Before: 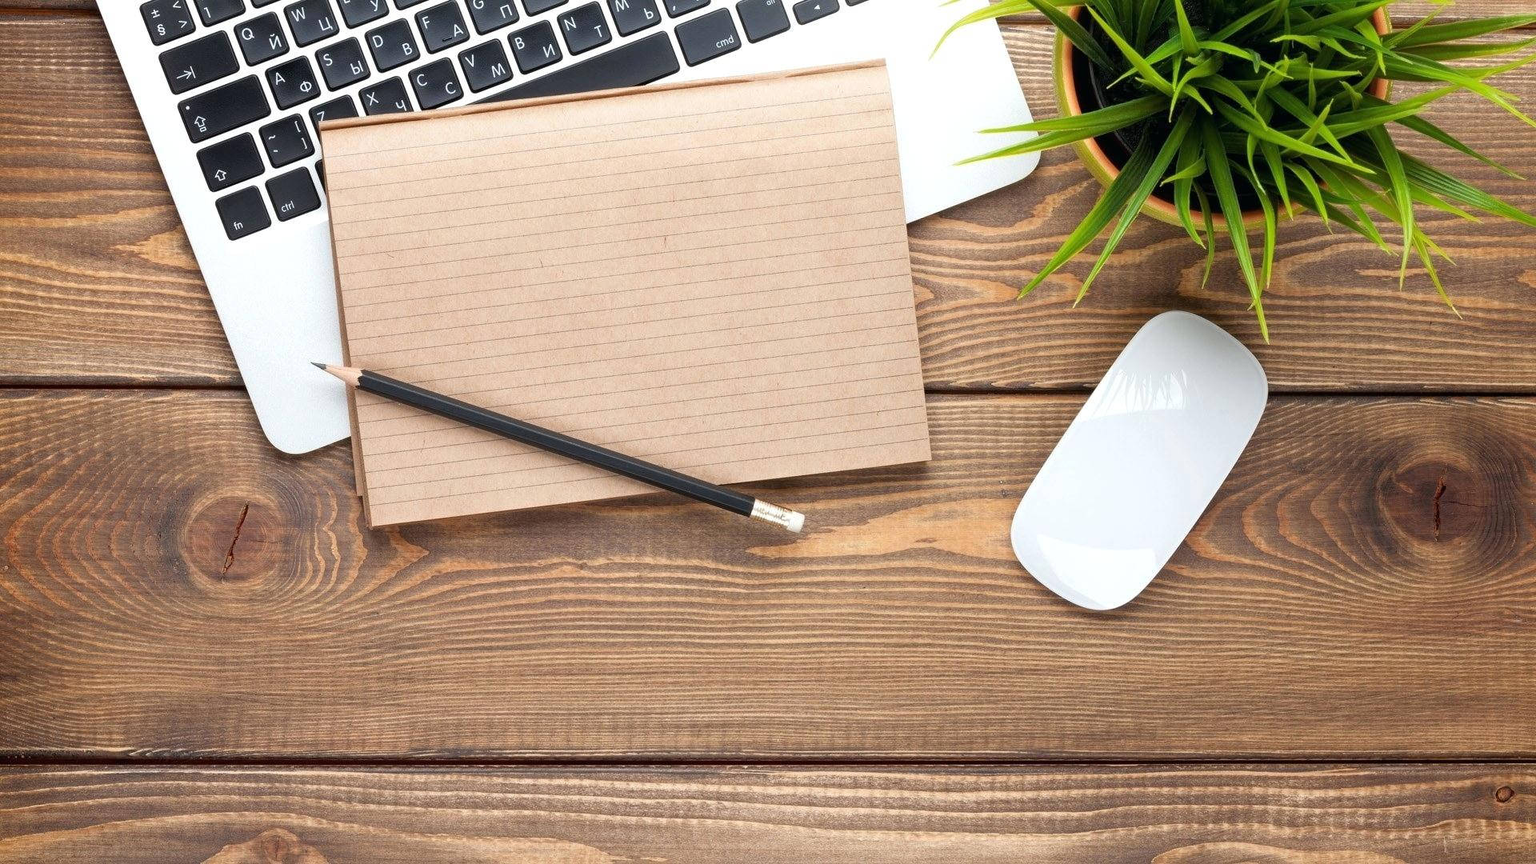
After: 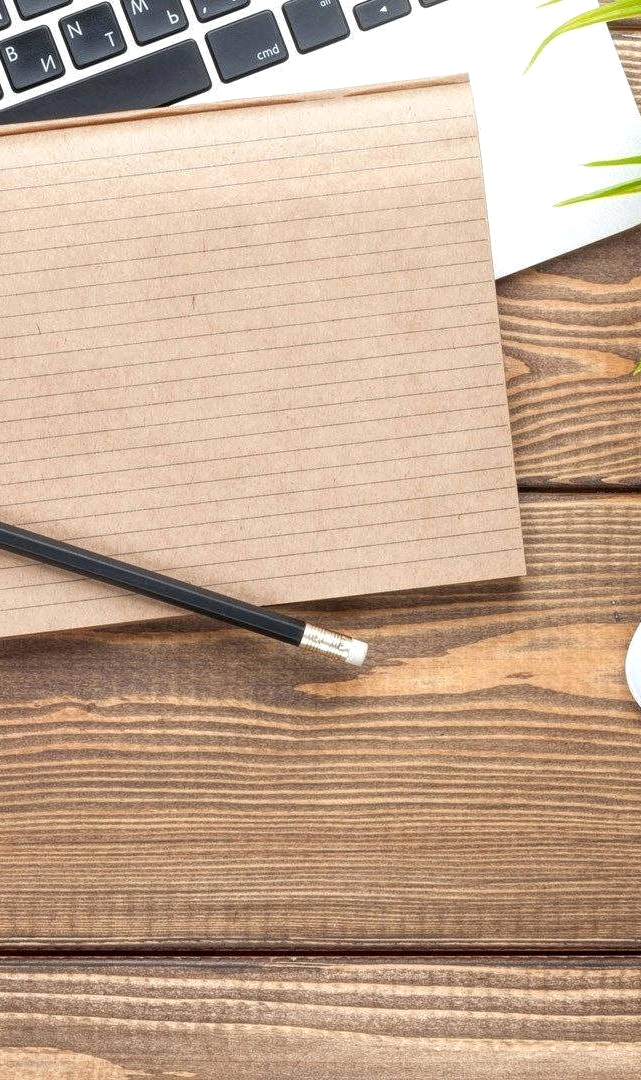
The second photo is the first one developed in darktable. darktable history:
local contrast: highlights 93%, shadows 85%, detail 160%, midtone range 0.2
crop: left 33.242%, right 33.345%
